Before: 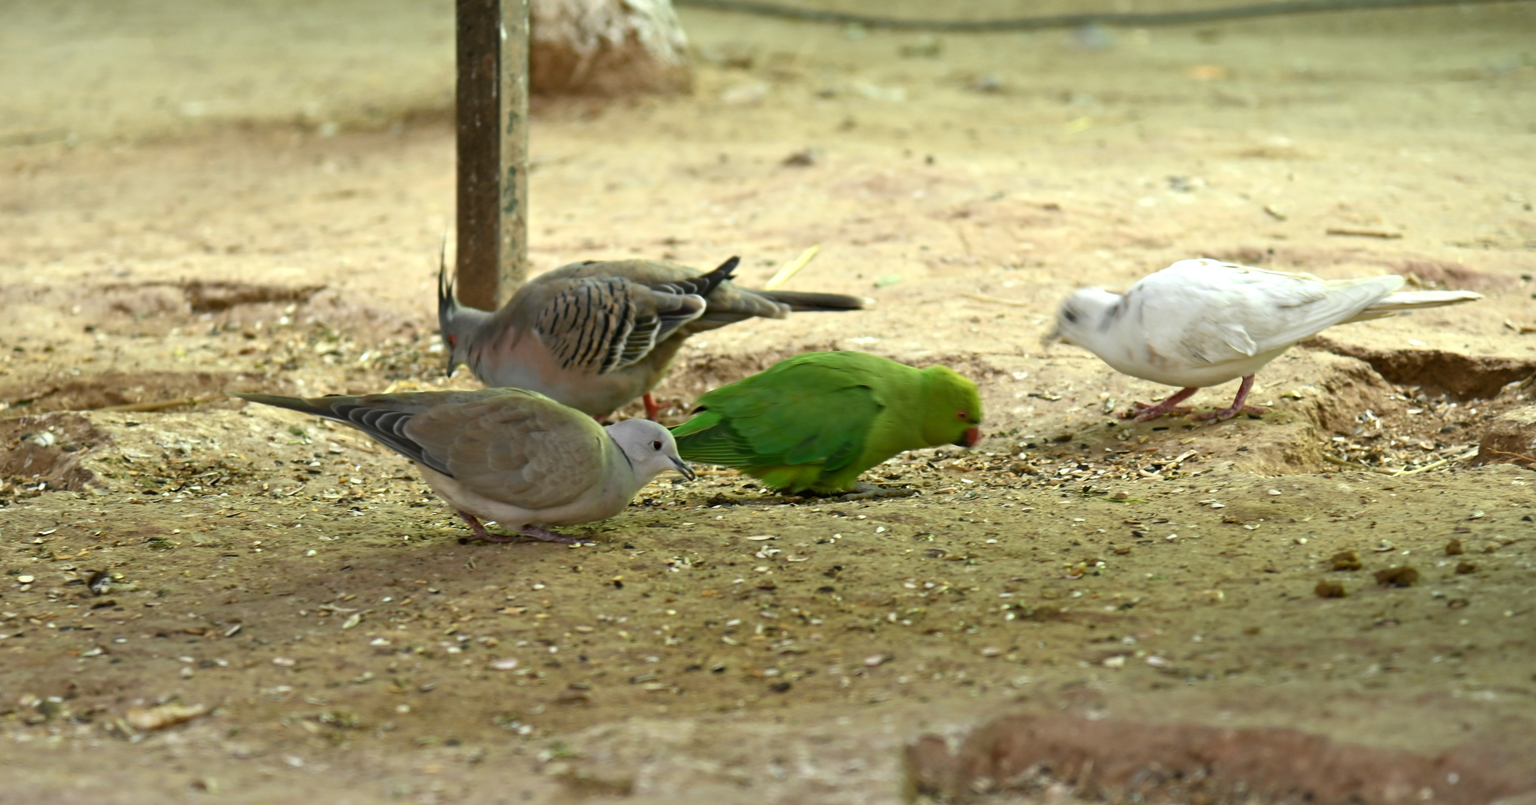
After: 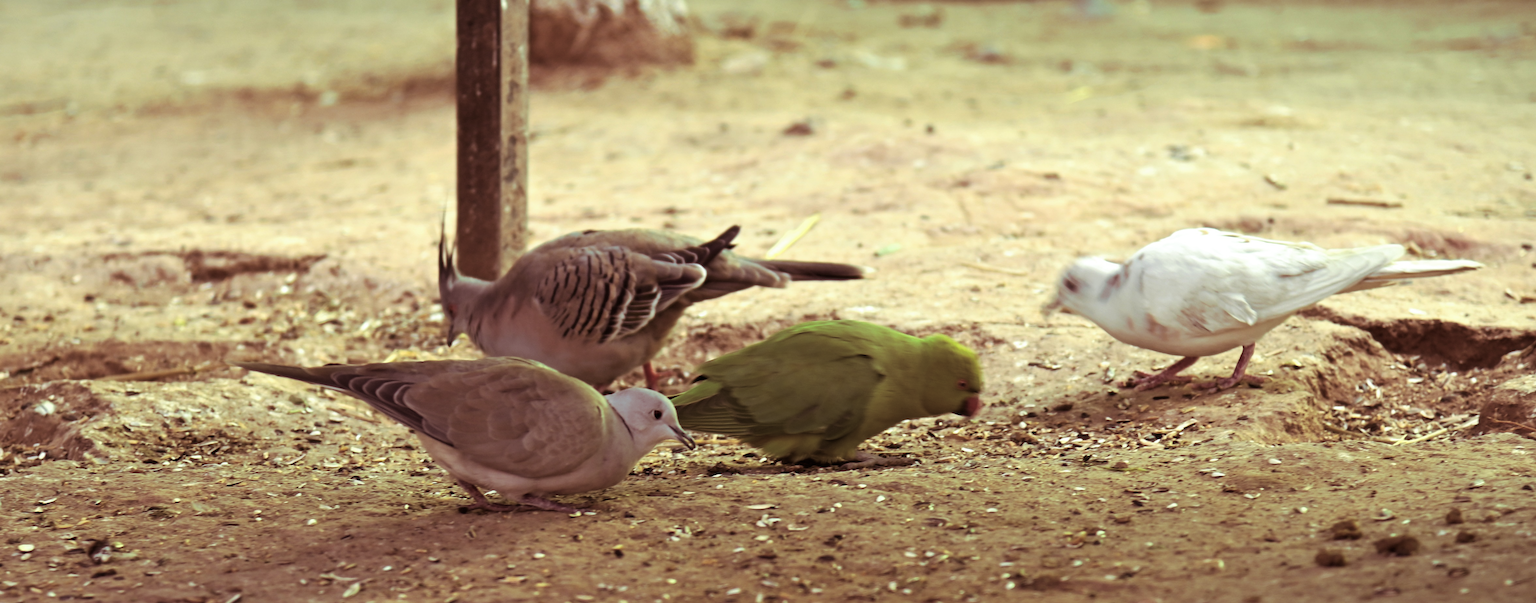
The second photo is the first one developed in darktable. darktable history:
split-toning: on, module defaults
crop: top 3.857%, bottom 21.132%
